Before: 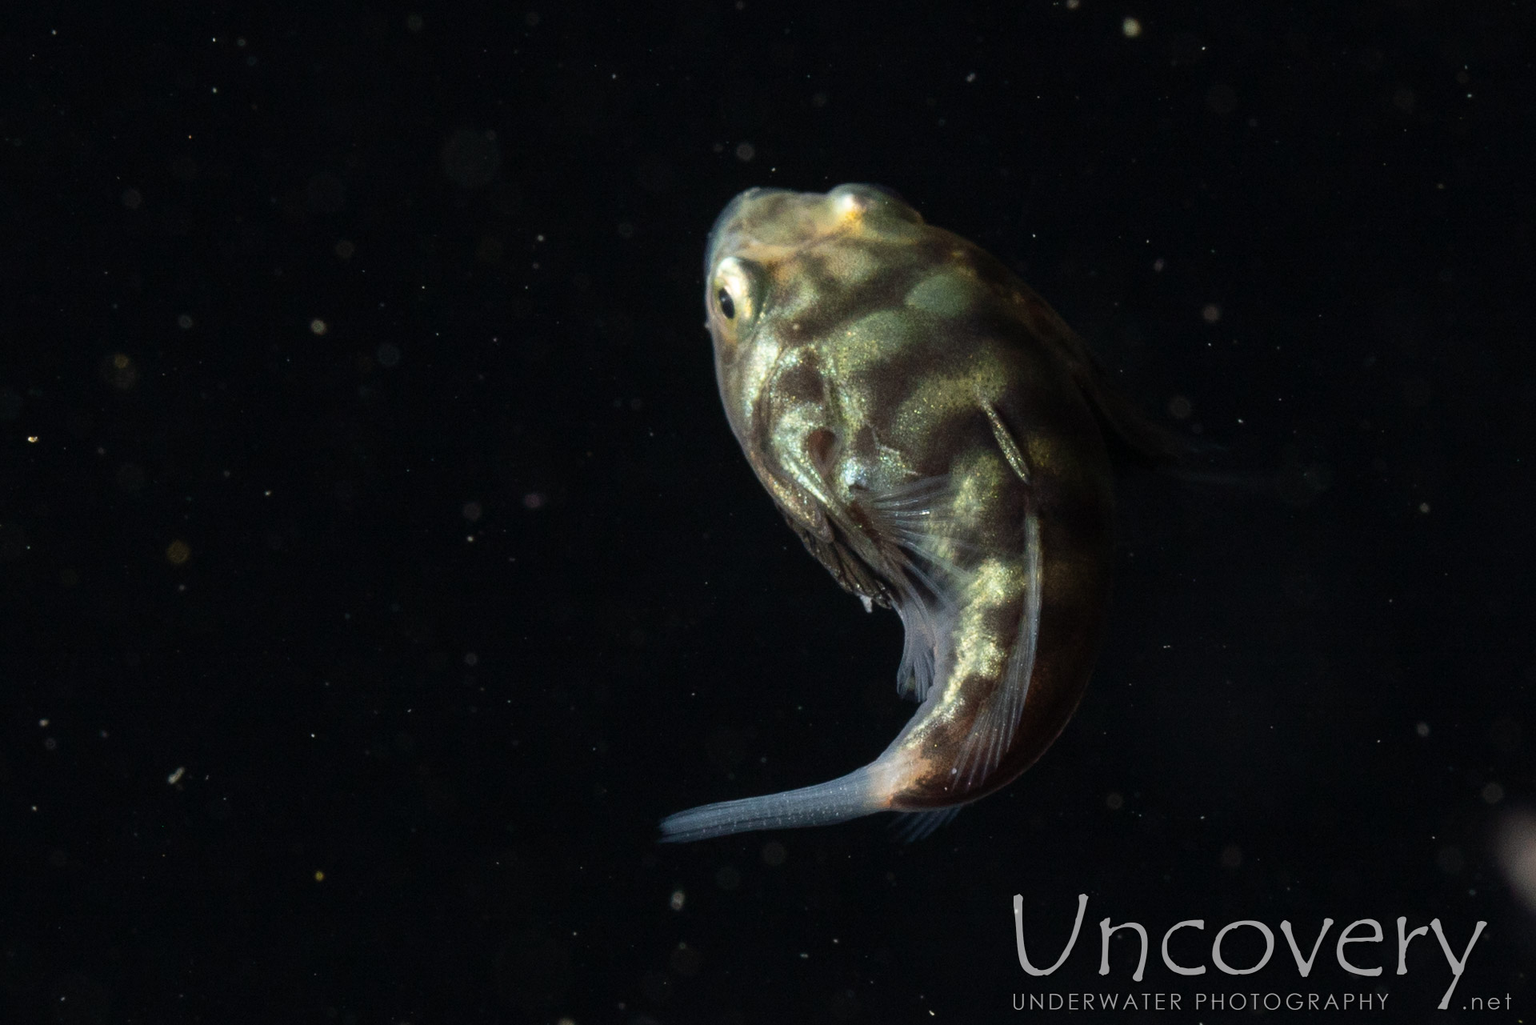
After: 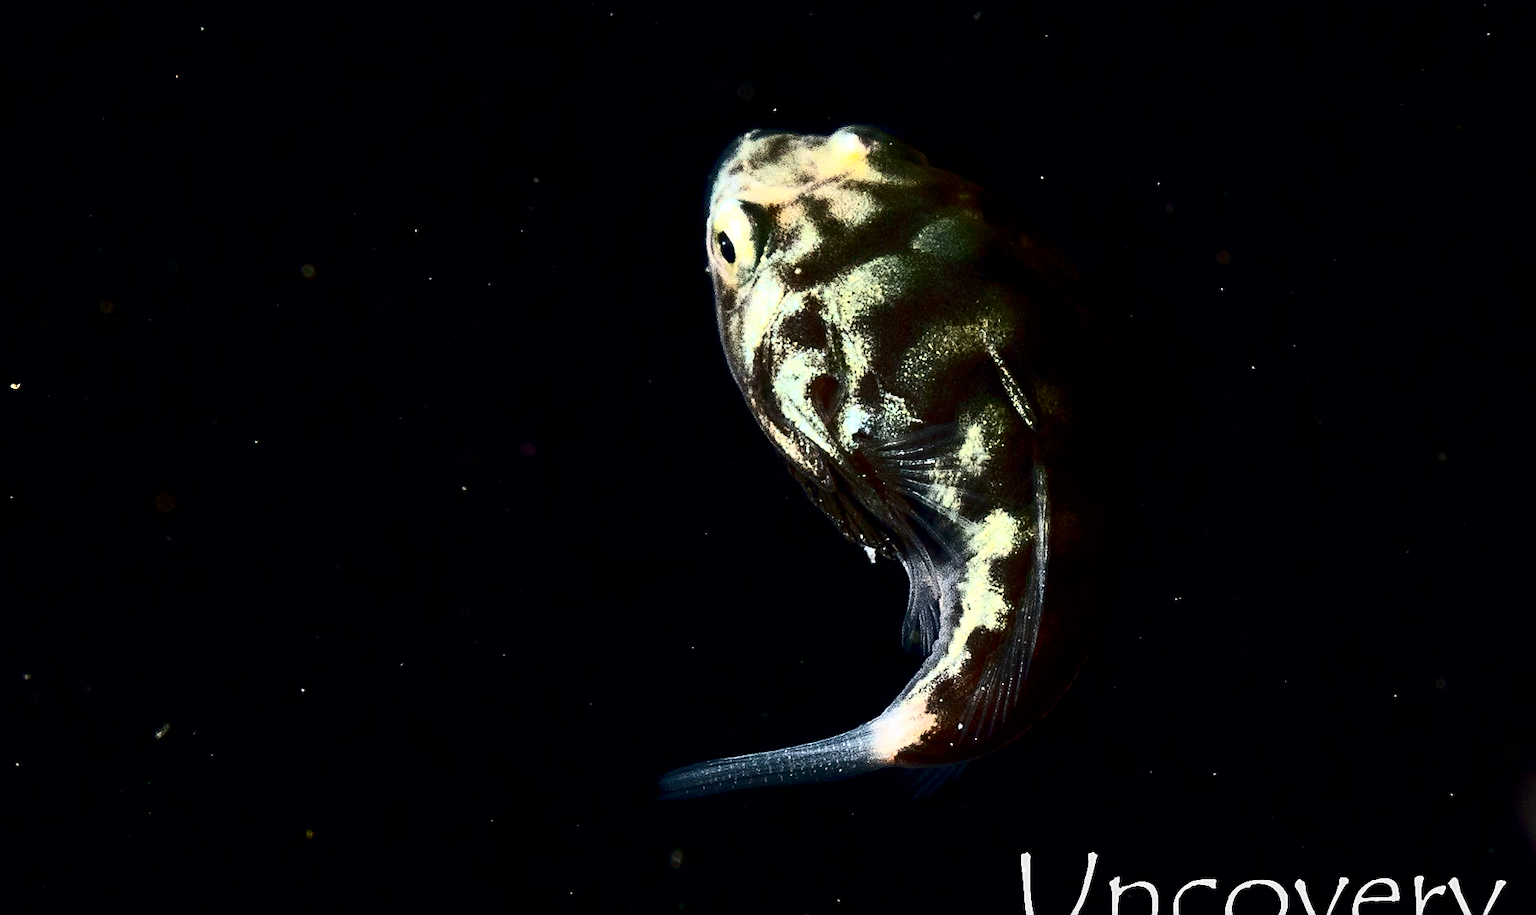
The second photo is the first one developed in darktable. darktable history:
crop: left 1.16%, top 6.166%, right 1.261%, bottom 6.635%
haze removal: compatibility mode true, adaptive false
contrast brightness saturation: contrast 0.932, brightness 0.194
sharpen: on, module defaults
exposure: black level correction 0.007, compensate highlight preservation false
